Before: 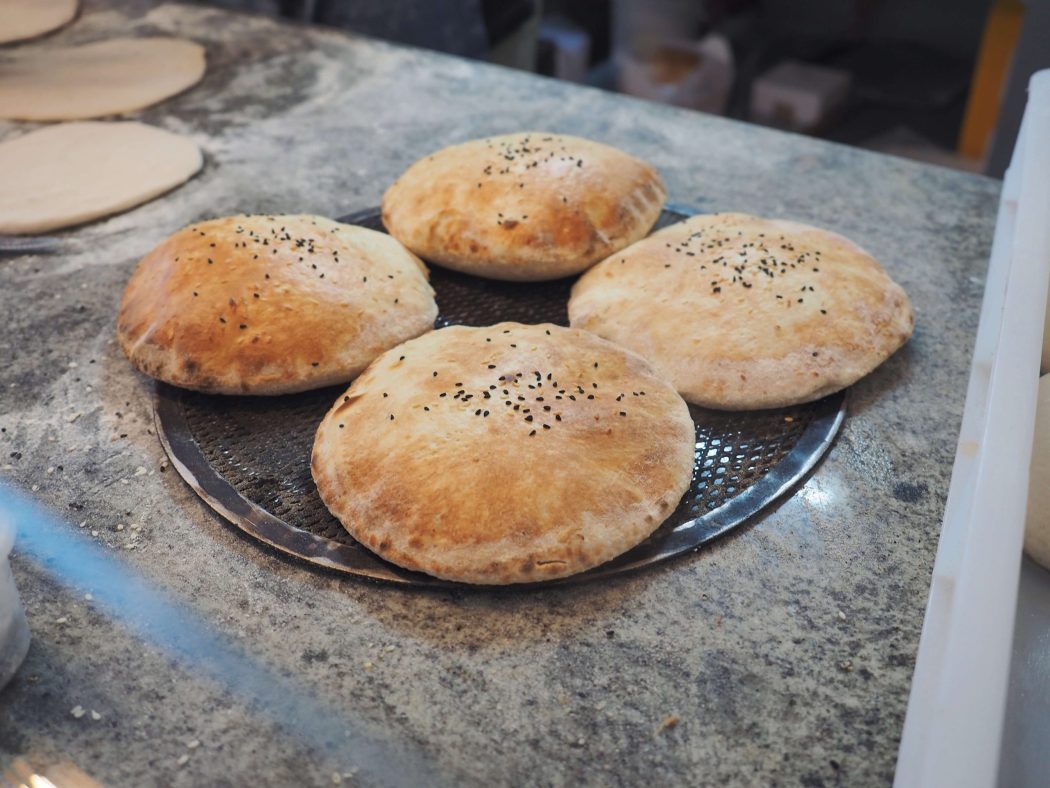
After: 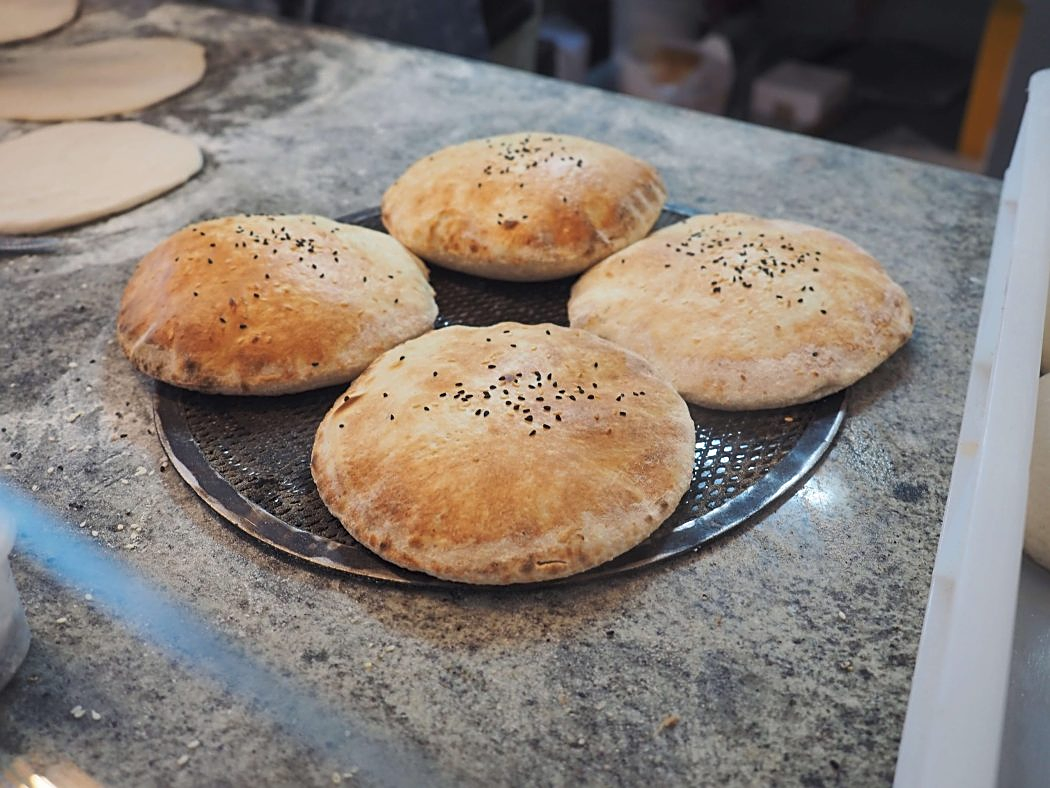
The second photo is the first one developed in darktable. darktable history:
bloom: size 5%, threshold 95%, strength 15%
sharpen: on, module defaults
